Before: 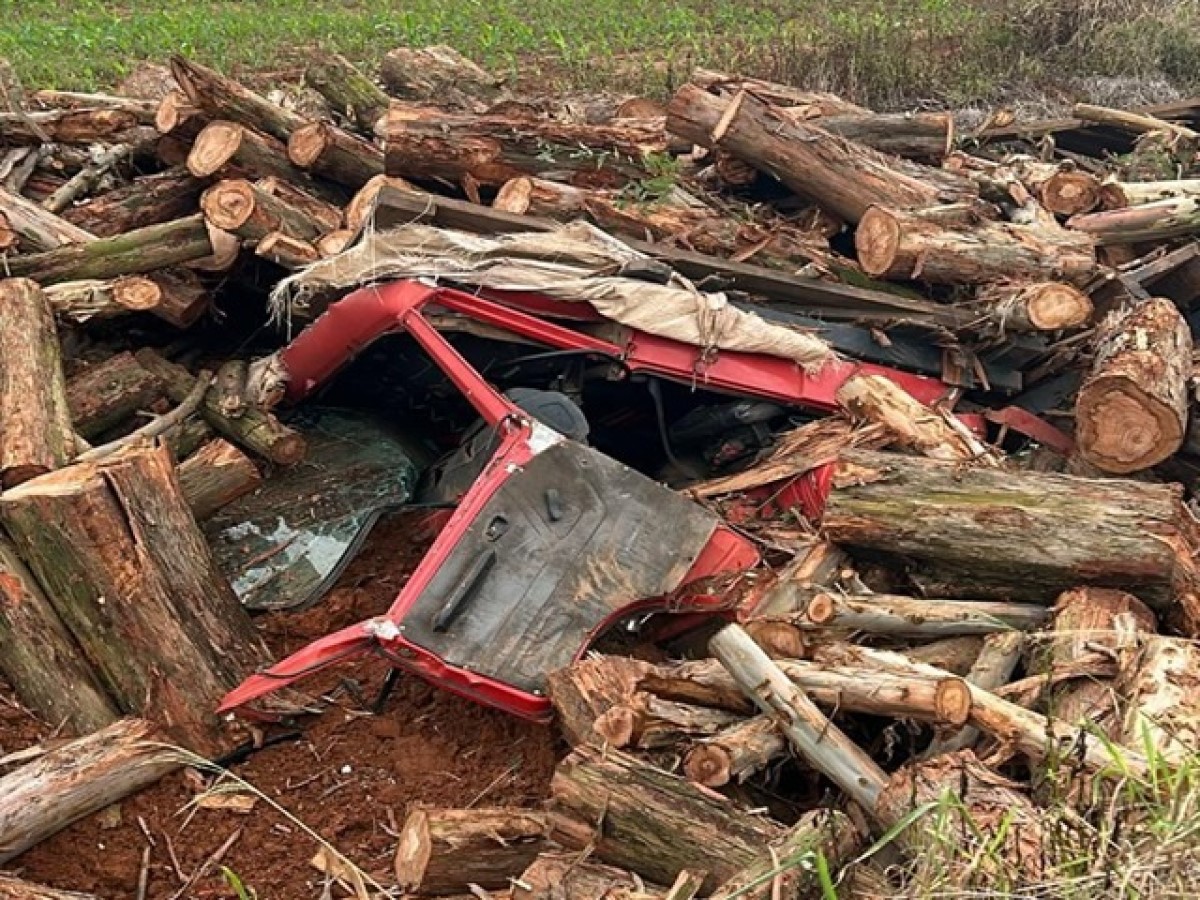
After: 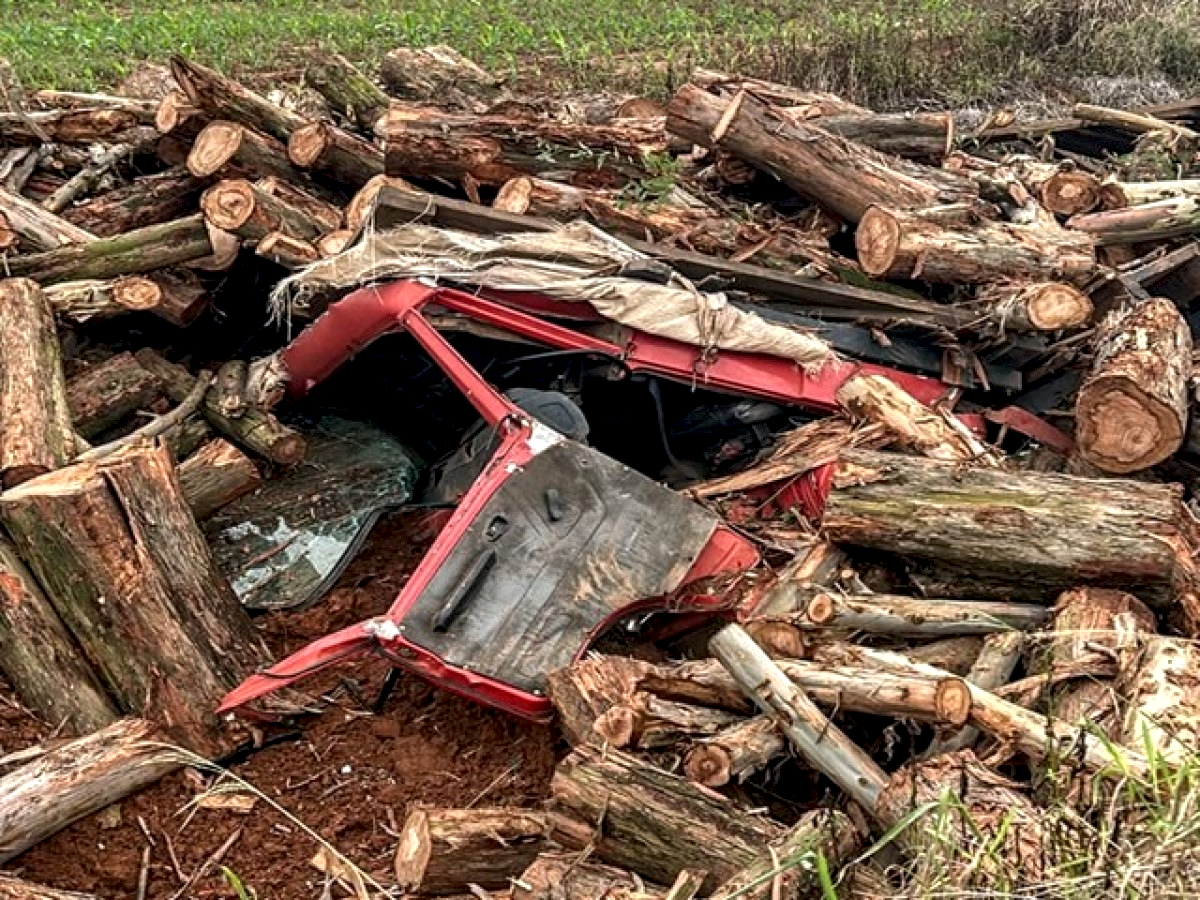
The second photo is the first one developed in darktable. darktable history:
tone equalizer: -7 EV 0.18 EV, -6 EV 0.12 EV, -5 EV 0.08 EV, -4 EV 0.04 EV, -2 EV -0.02 EV, -1 EV -0.04 EV, +0 EV -0.06 EV, luminance estimator HSV value / RGB max
local contrast: detail 154%
